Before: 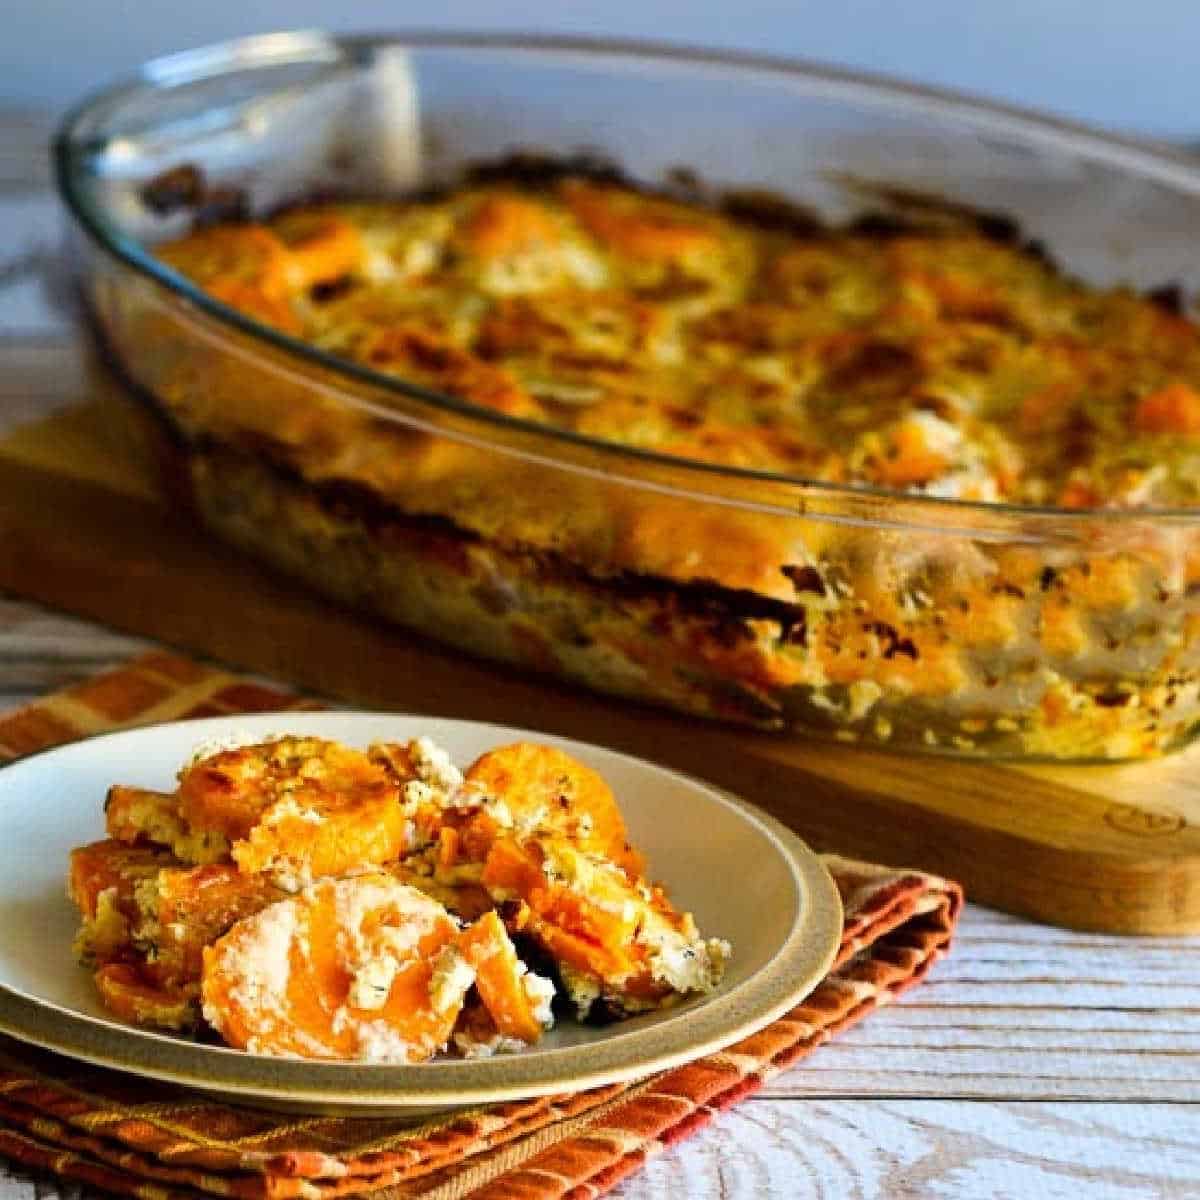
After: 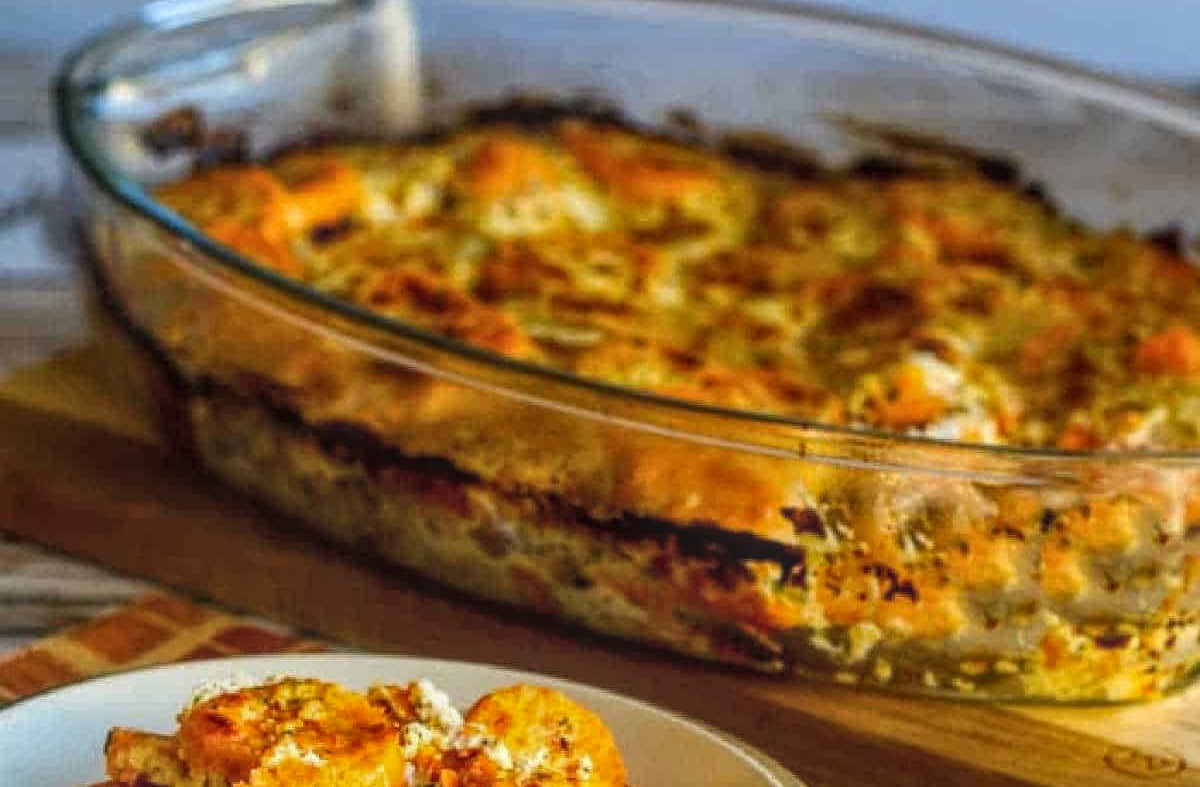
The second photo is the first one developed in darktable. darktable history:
crop and rotate: top 4.848%, bottom 29.503%
local contrast: highlights 66%, shadows 33%, detail 166%, midtone range 0.2
